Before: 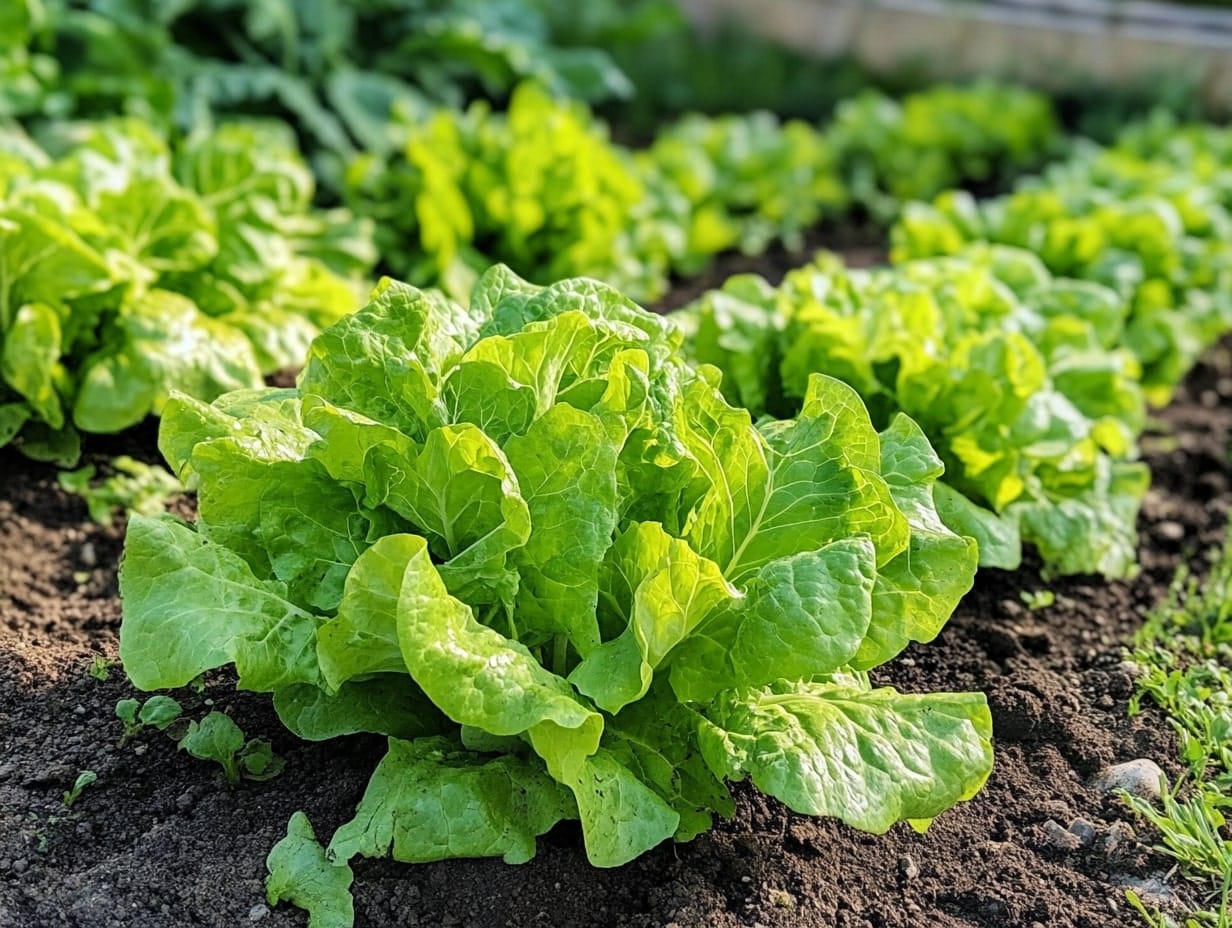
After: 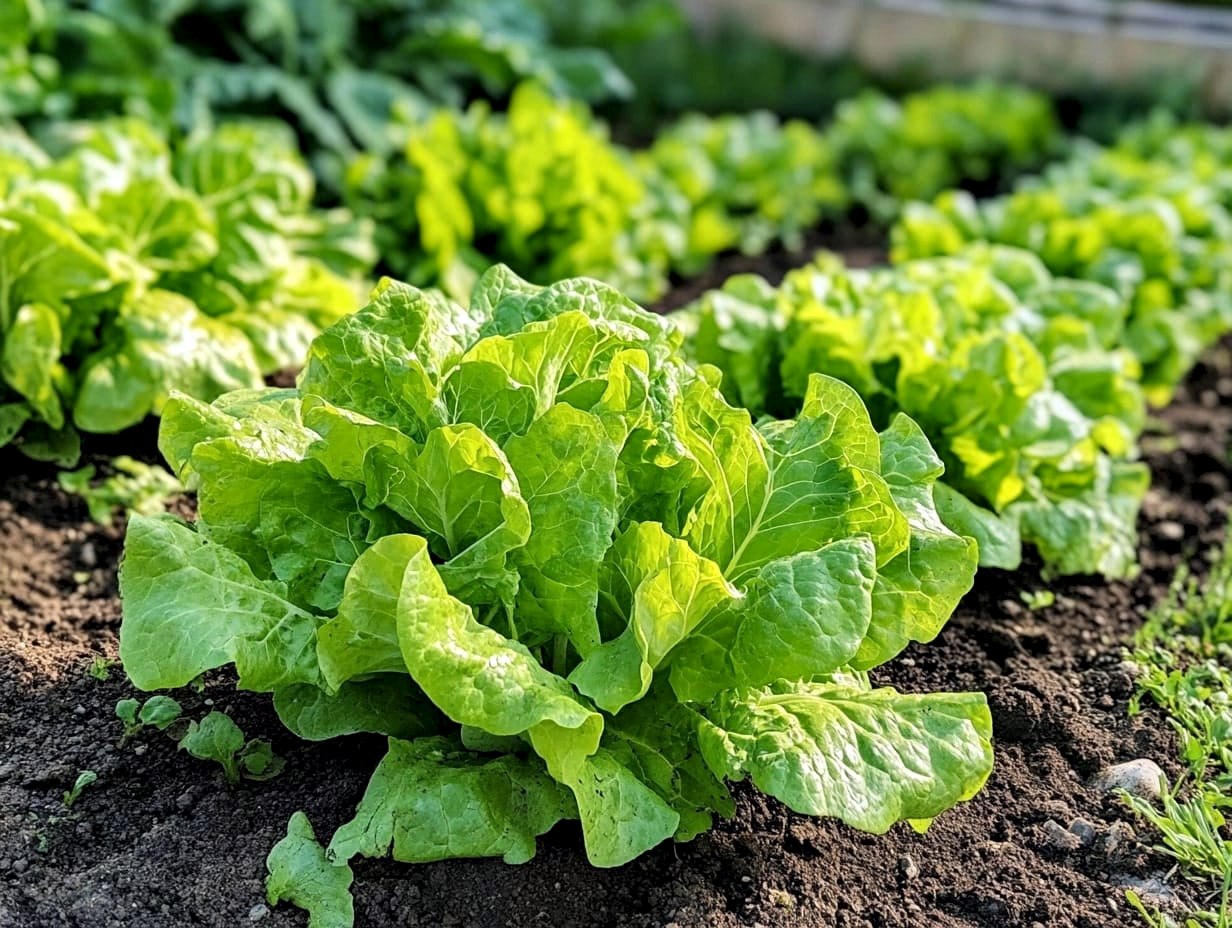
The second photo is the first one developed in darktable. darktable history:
contrast equalizer: y [[0.6 ×6], [0.55 ×6], [0 ×6], [0 ×6], [0 ×6]], mix 0.288
